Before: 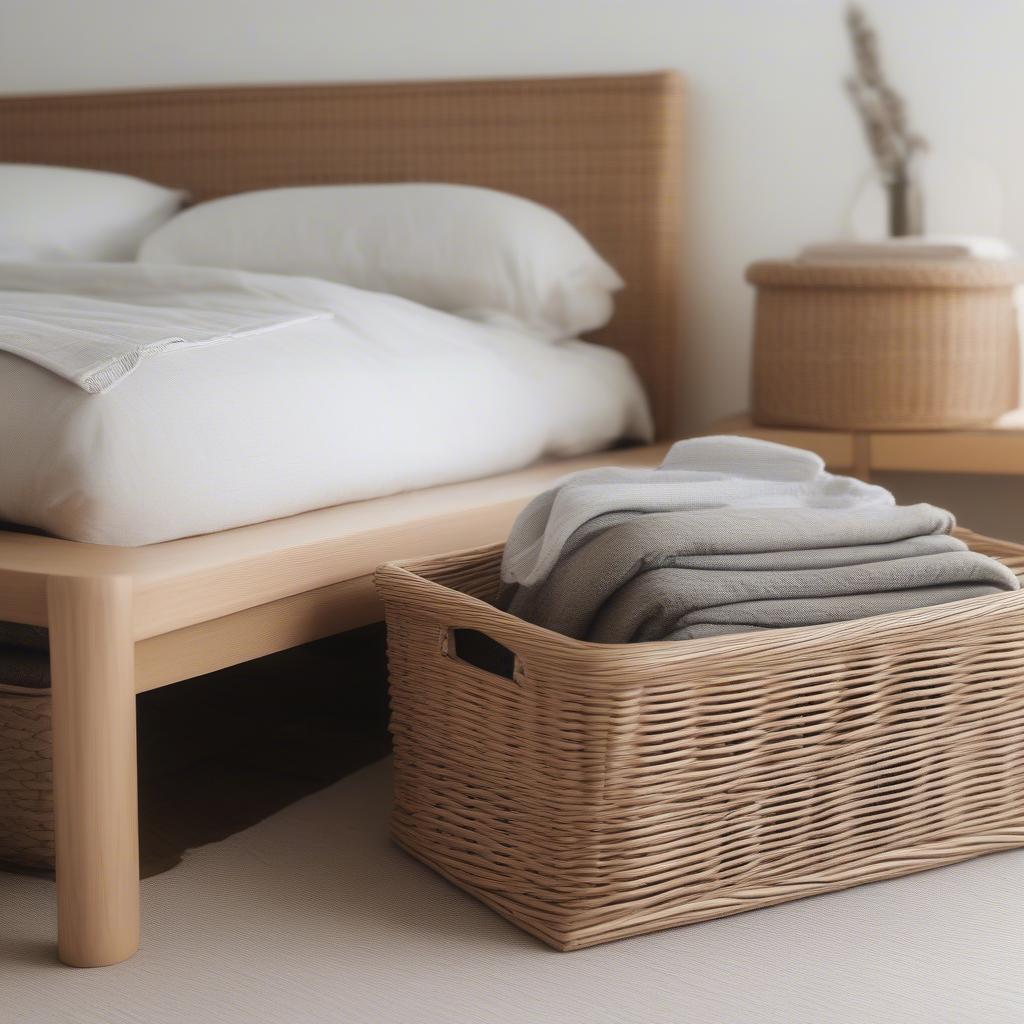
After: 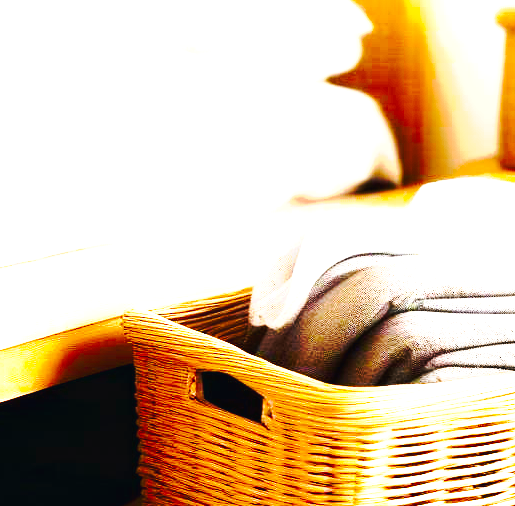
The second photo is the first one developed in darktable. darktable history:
tone curve: curves: ch0 [(0, 0) (0.003, 0.043) (0.011, 0.043) (0.025, 0.035) (0.044, 0.042) (0.069, 0.035) (0.1, 0.03) (0.136, 0.017) (0.177, 0.03) (0.224, 0.06) (0.277, 0.118) (0.335, 0.189) (0.399, 0.297) (0.468, 0.483) (0.543, 0.631) (0.623, 0.746) (0.709, 0.823) (0.801, 0.944) (0.898, 0.966) (1, 1)], preserve colors none
color balance rgb: perceptual saturation grading › global saturation 30.348%, perceptual brilliance grading › global brilliance 34.736%, perceptual brilliance grading › highlights 50.423%, perceptual brilliance grading › mid-tones 59.233%, perceptual brilliance grading › shadows 34.762%, global vibrance 42.178%
crop: left 24.619%, top 25.173%, right 25.04%, bottom 25.389%
